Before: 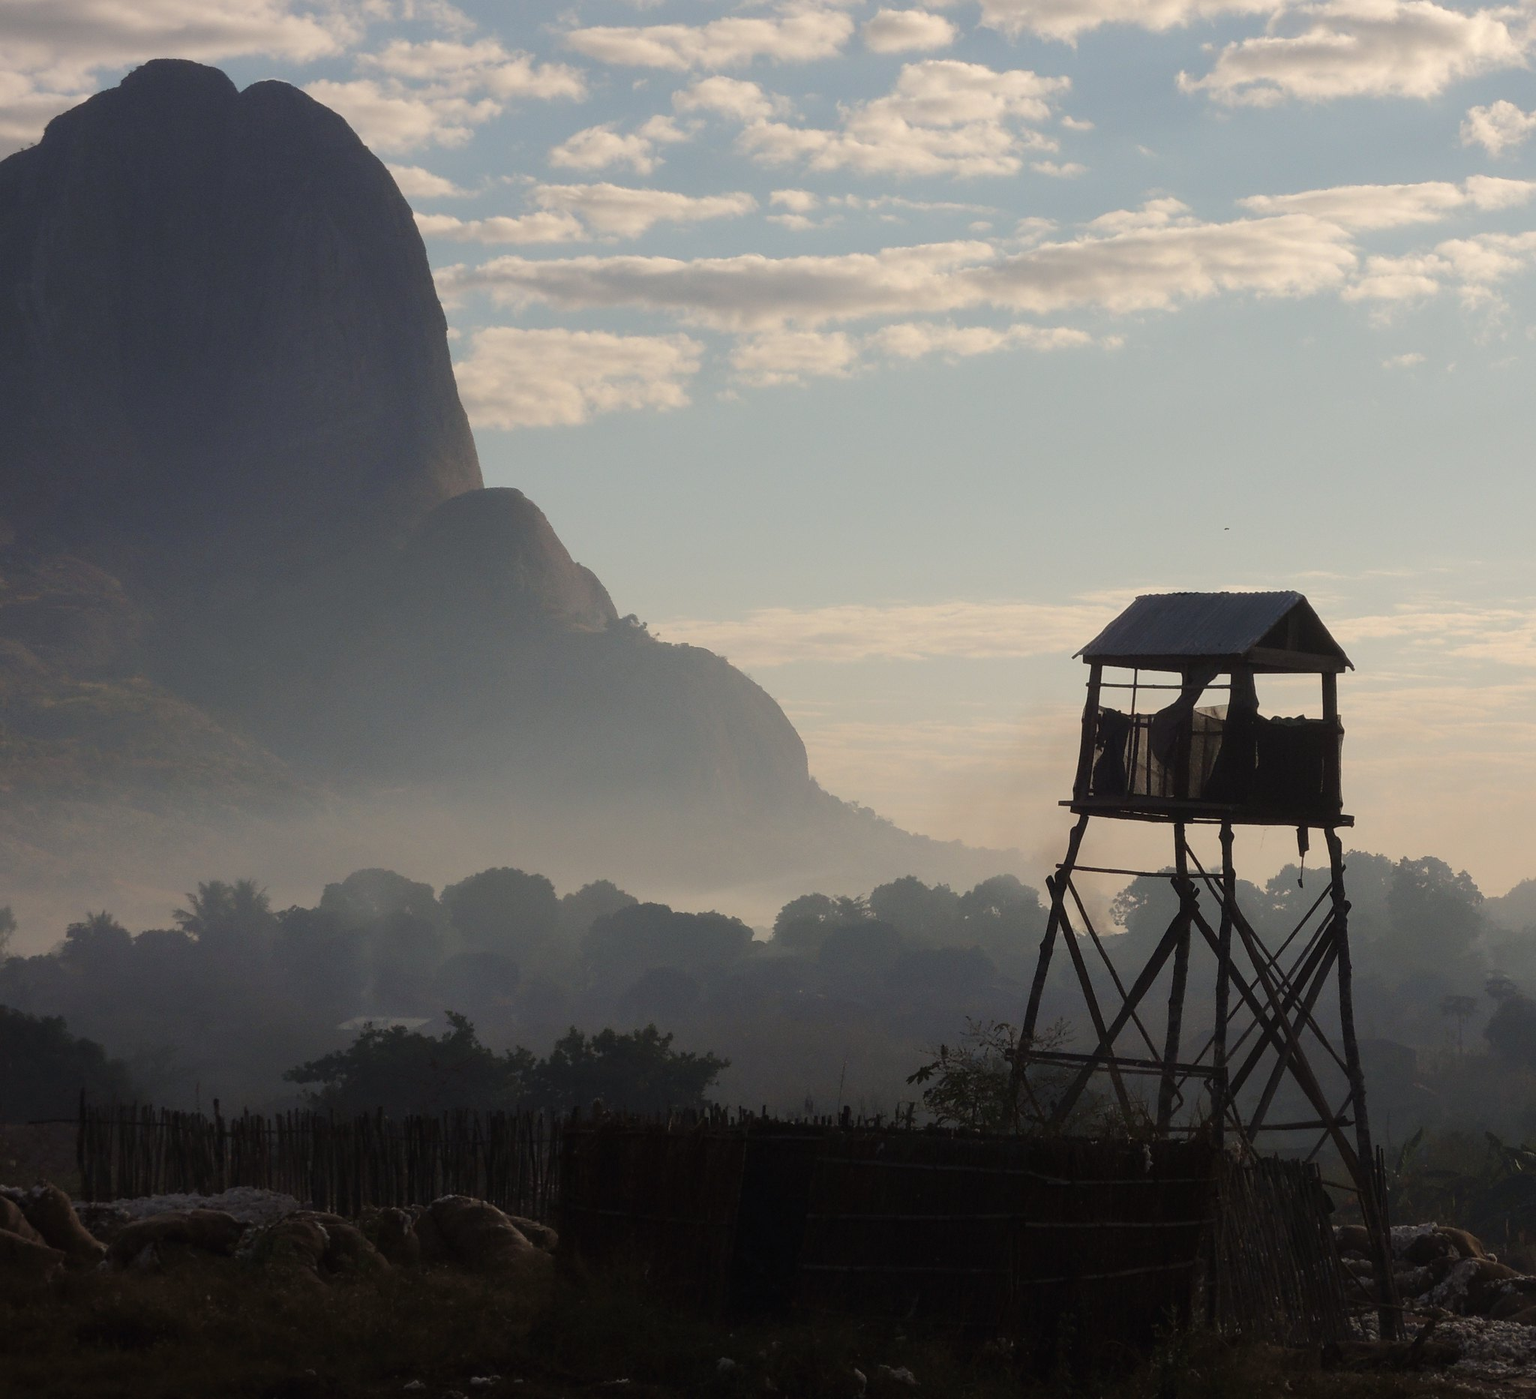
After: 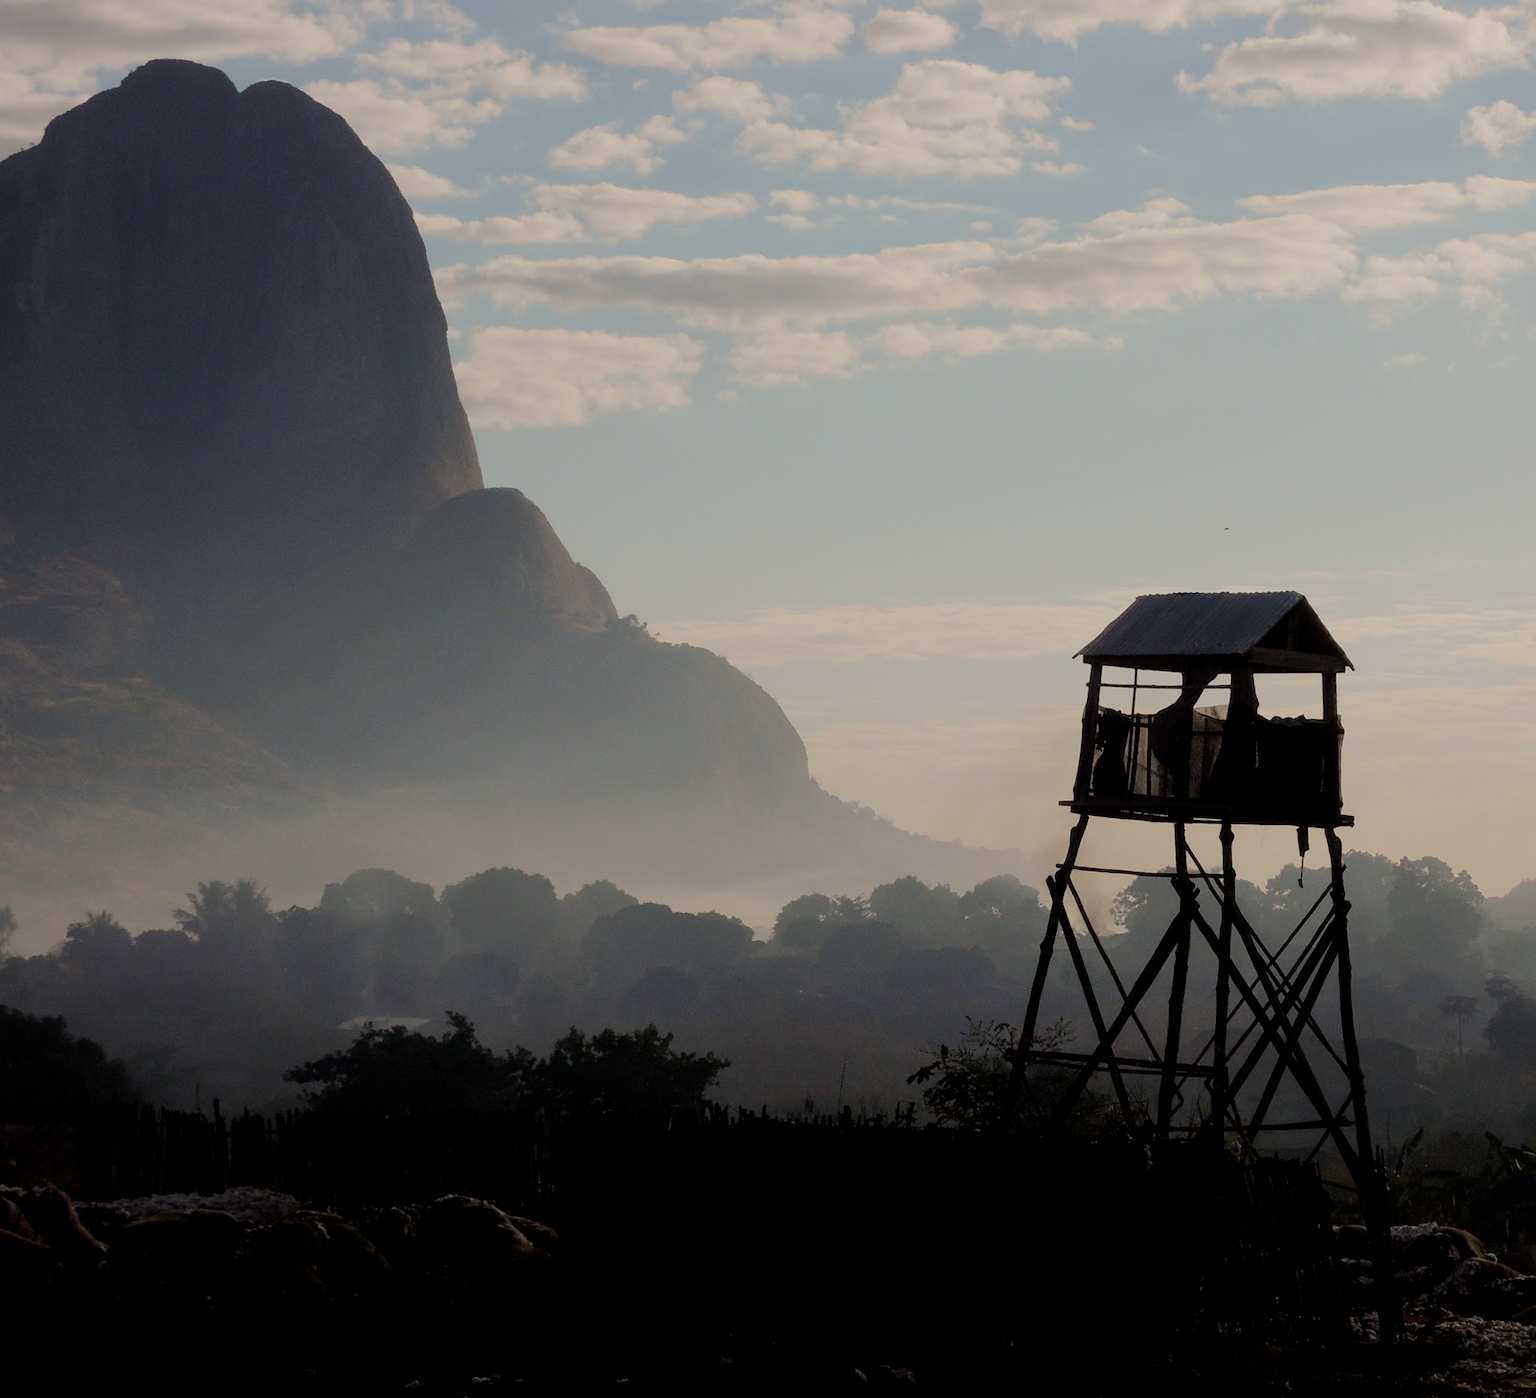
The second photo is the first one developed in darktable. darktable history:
exposure: black level correction 0.009, exposure 0.014 EV, compensate highlight preservation false
filmic rgb: black relative exposure -16 EV, white relative exposure 6.92 EV, hardness 4.7
